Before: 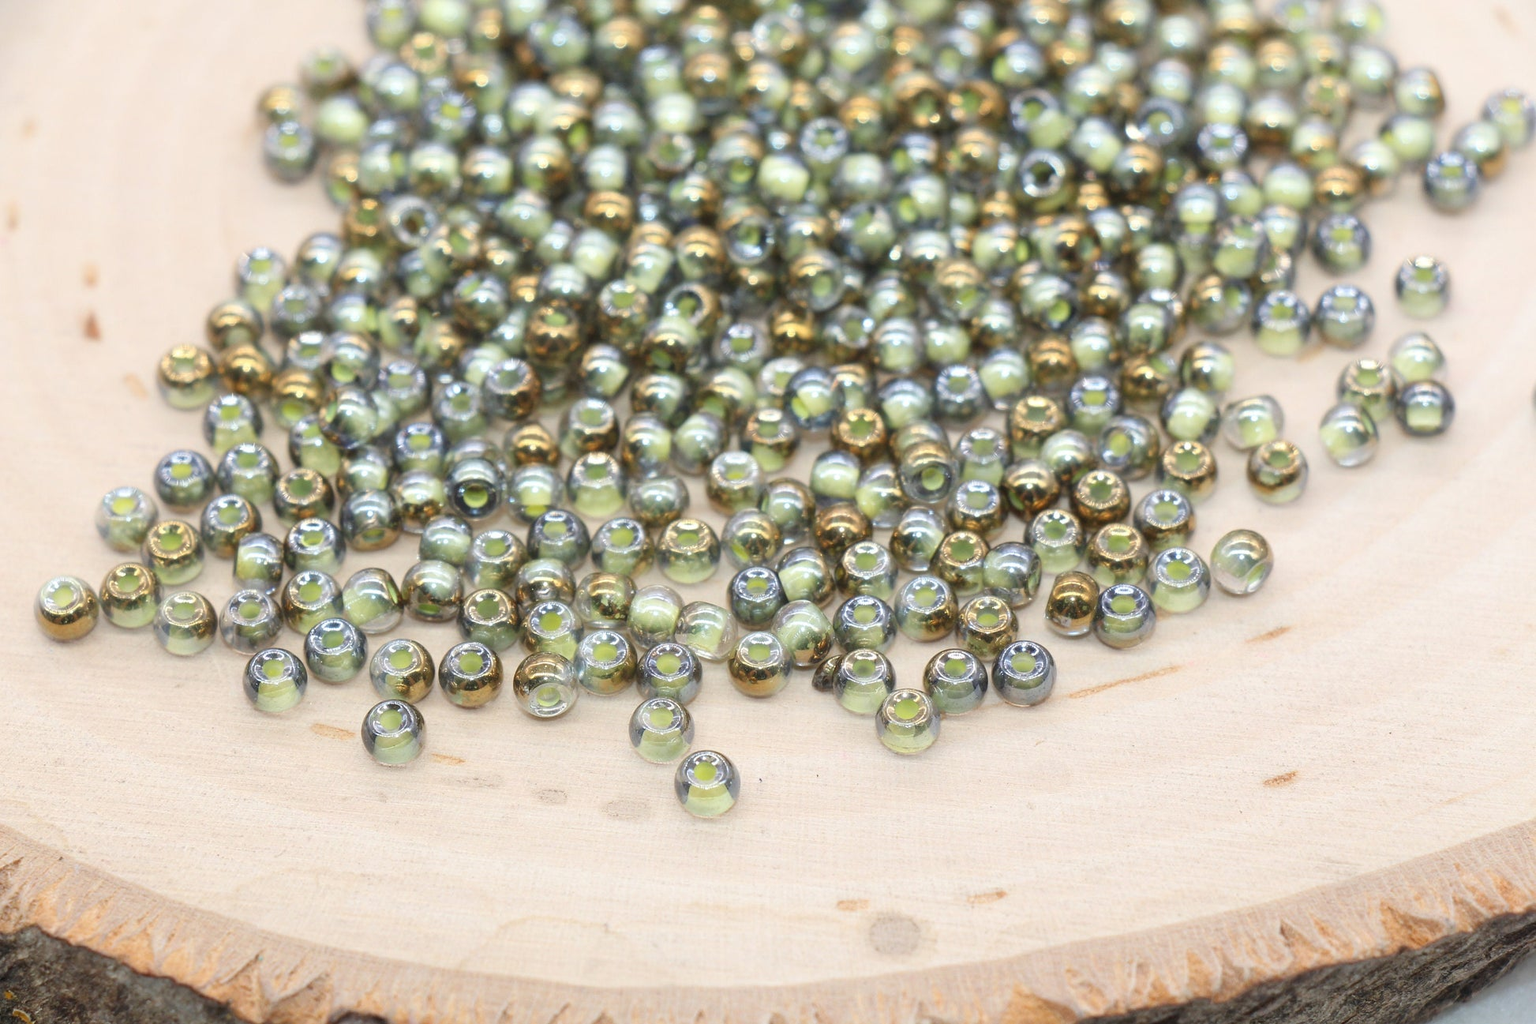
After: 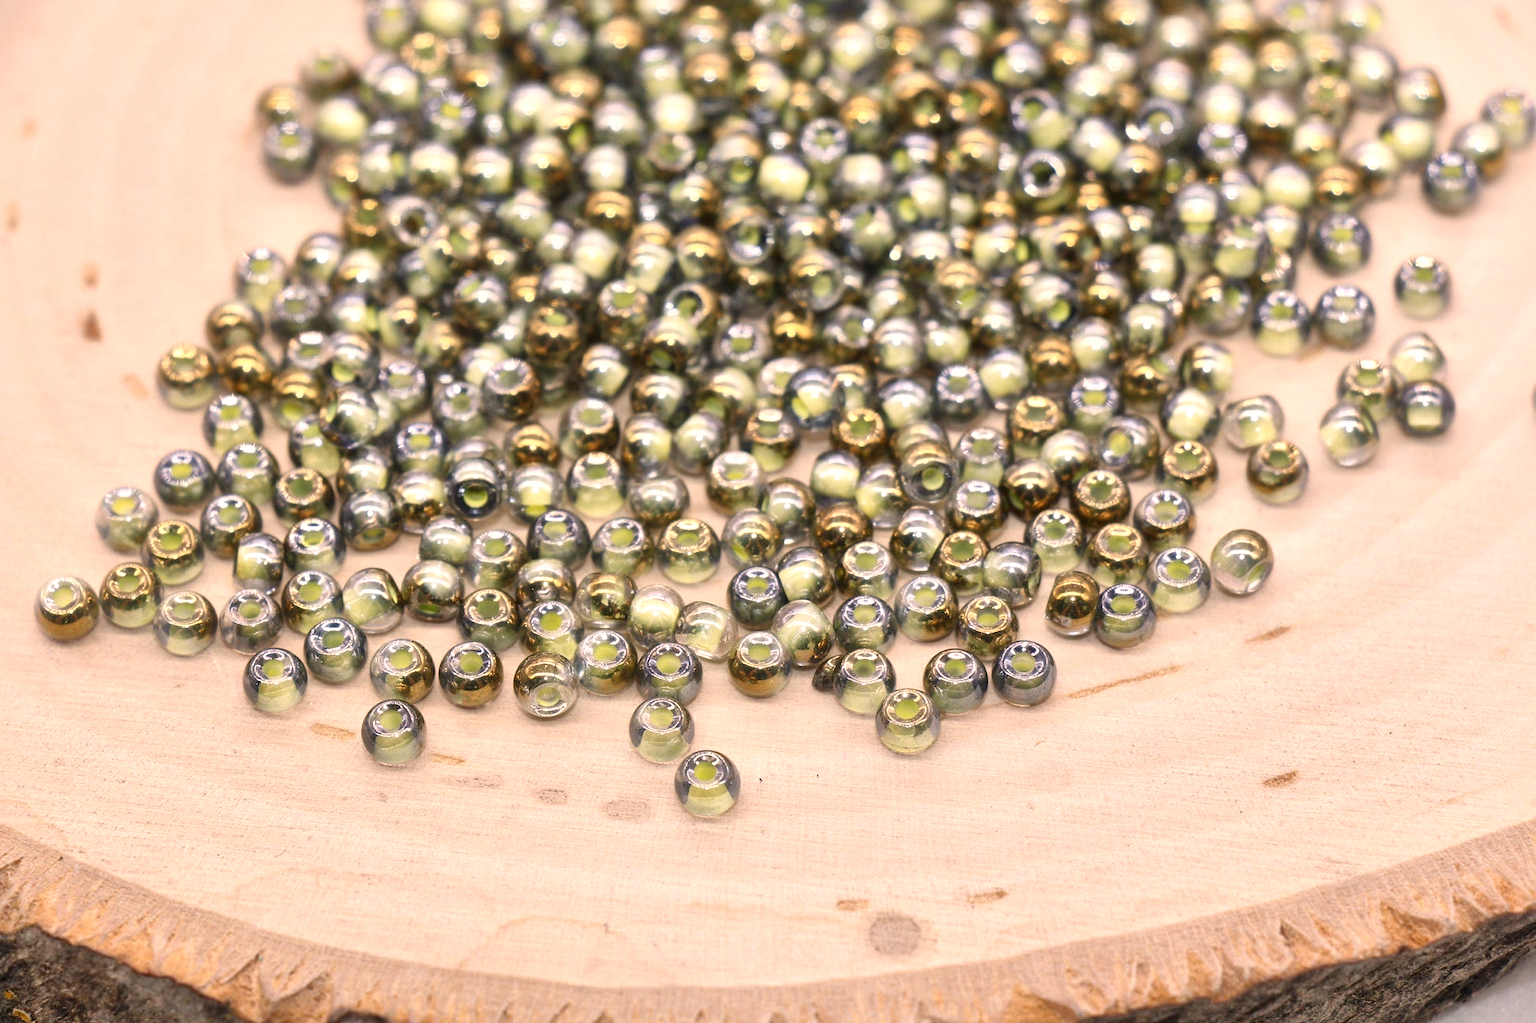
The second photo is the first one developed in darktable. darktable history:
color correction: highlights a* 11.96, highlights b* 11.58
white balance: emerald 1
local contrast: mode bilateral grid, contrast 20, coarseness 50, detail 179%, midtone range 0.2
